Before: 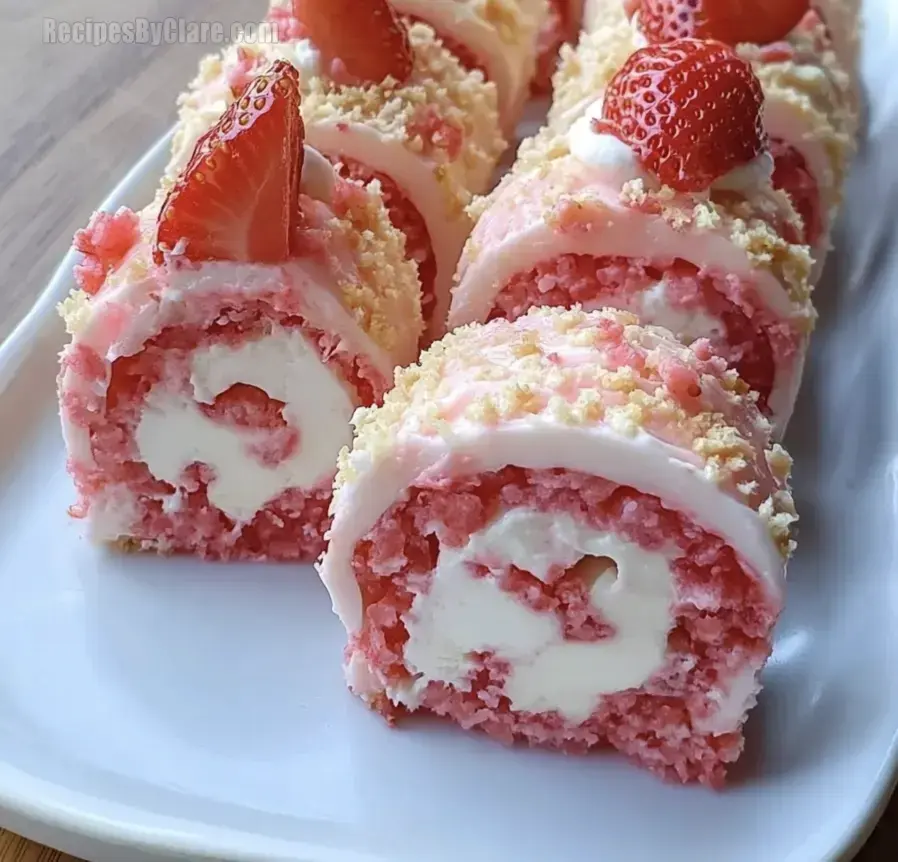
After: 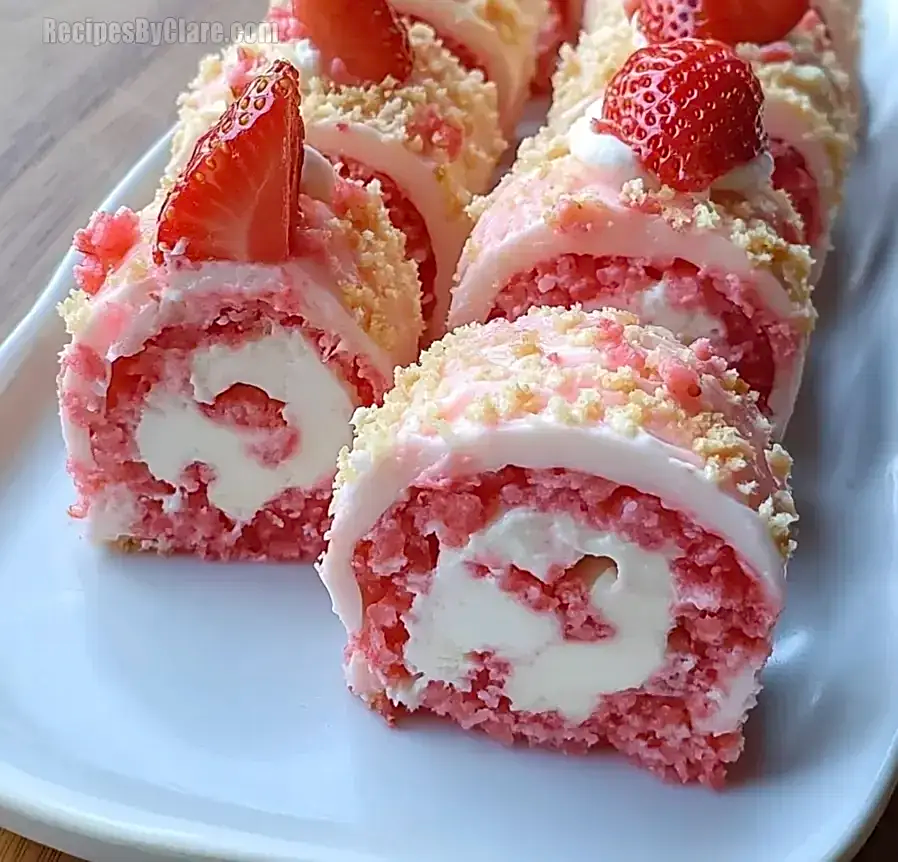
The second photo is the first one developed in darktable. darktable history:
sharpen: amount 0.536
